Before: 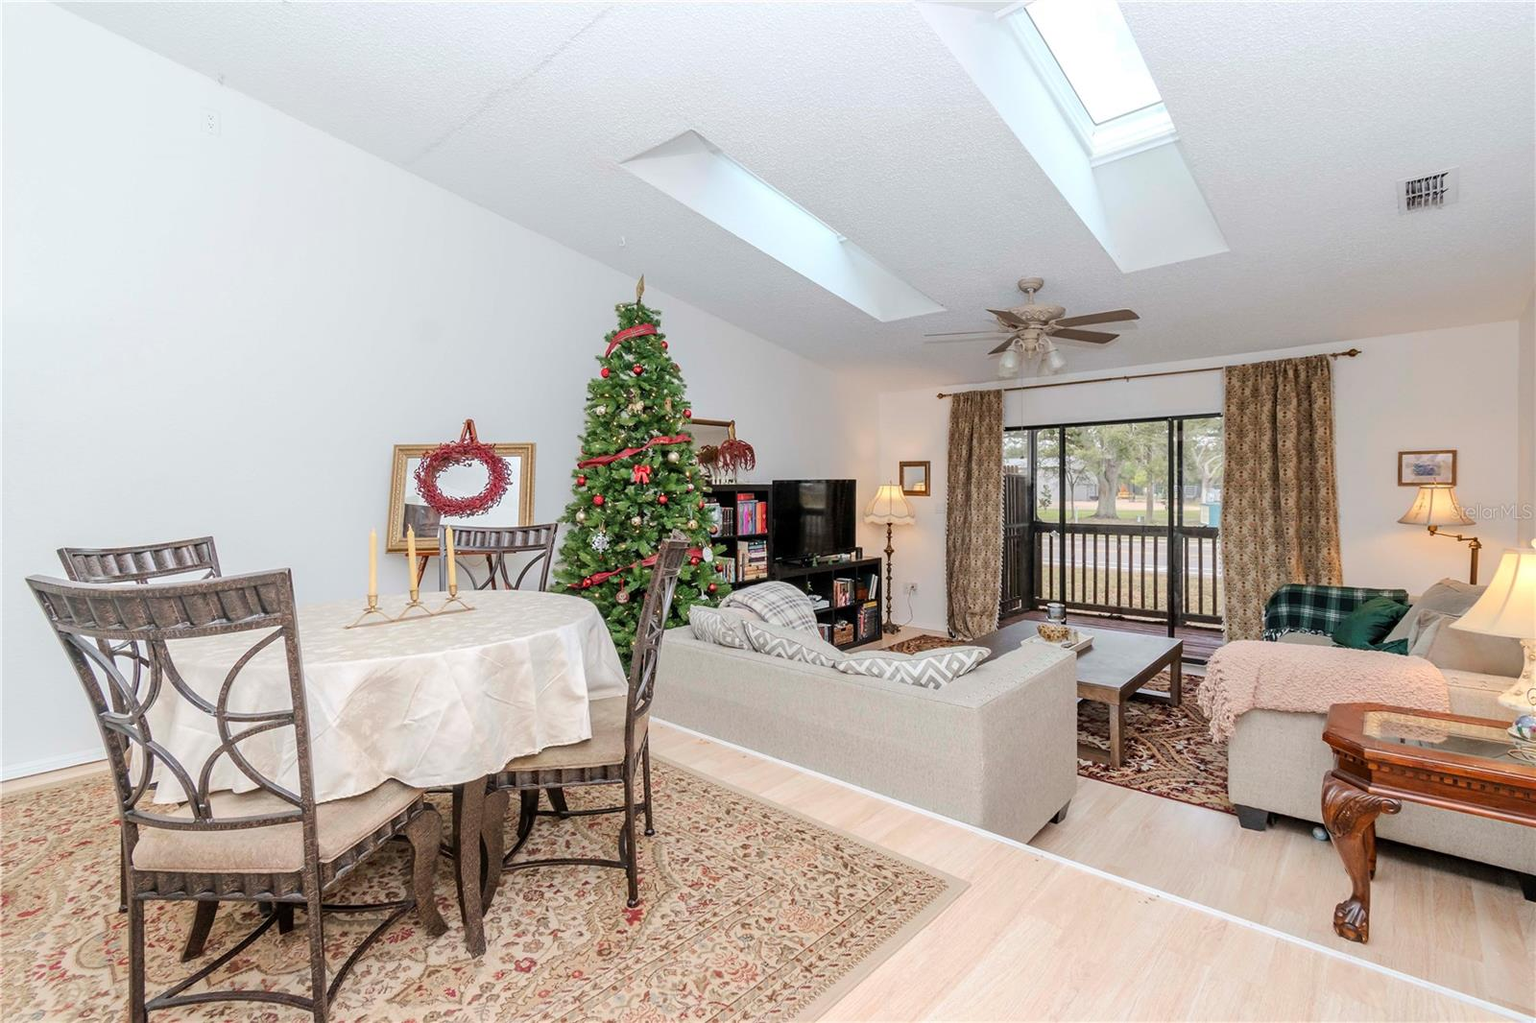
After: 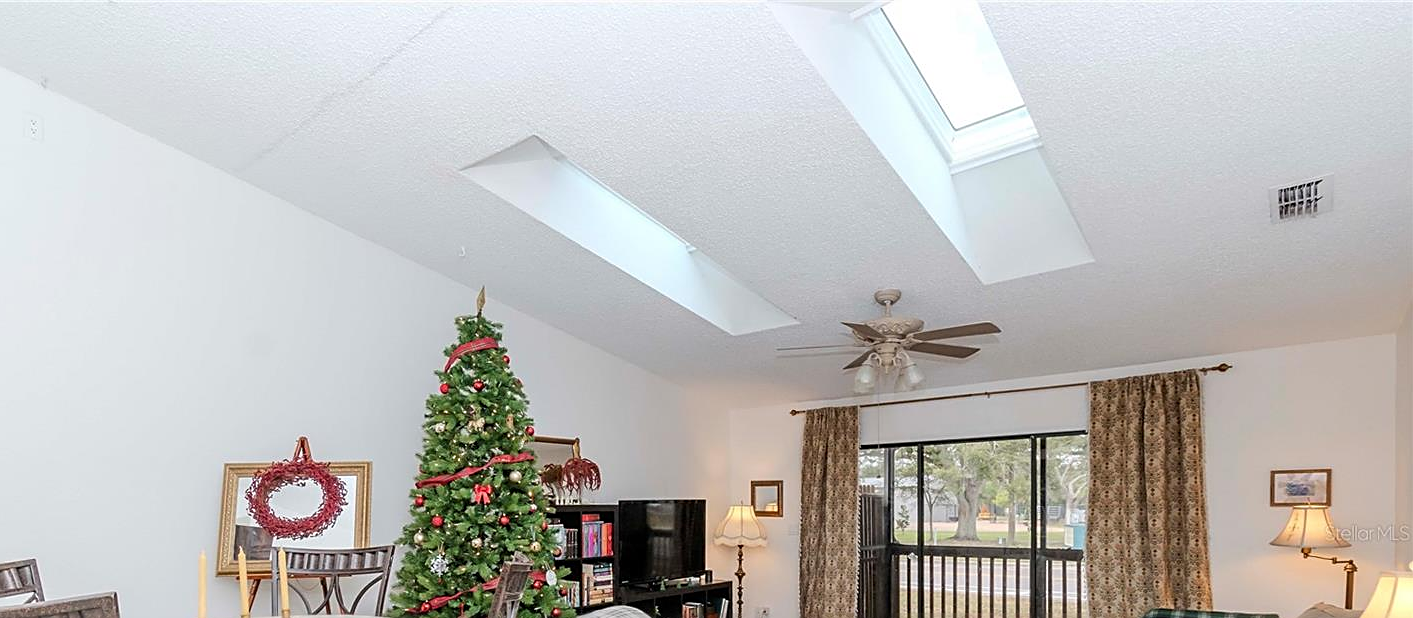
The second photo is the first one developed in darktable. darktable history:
sharpen: on, module defaults
crop and rotate: left 11.68%, bottom 42.013%
